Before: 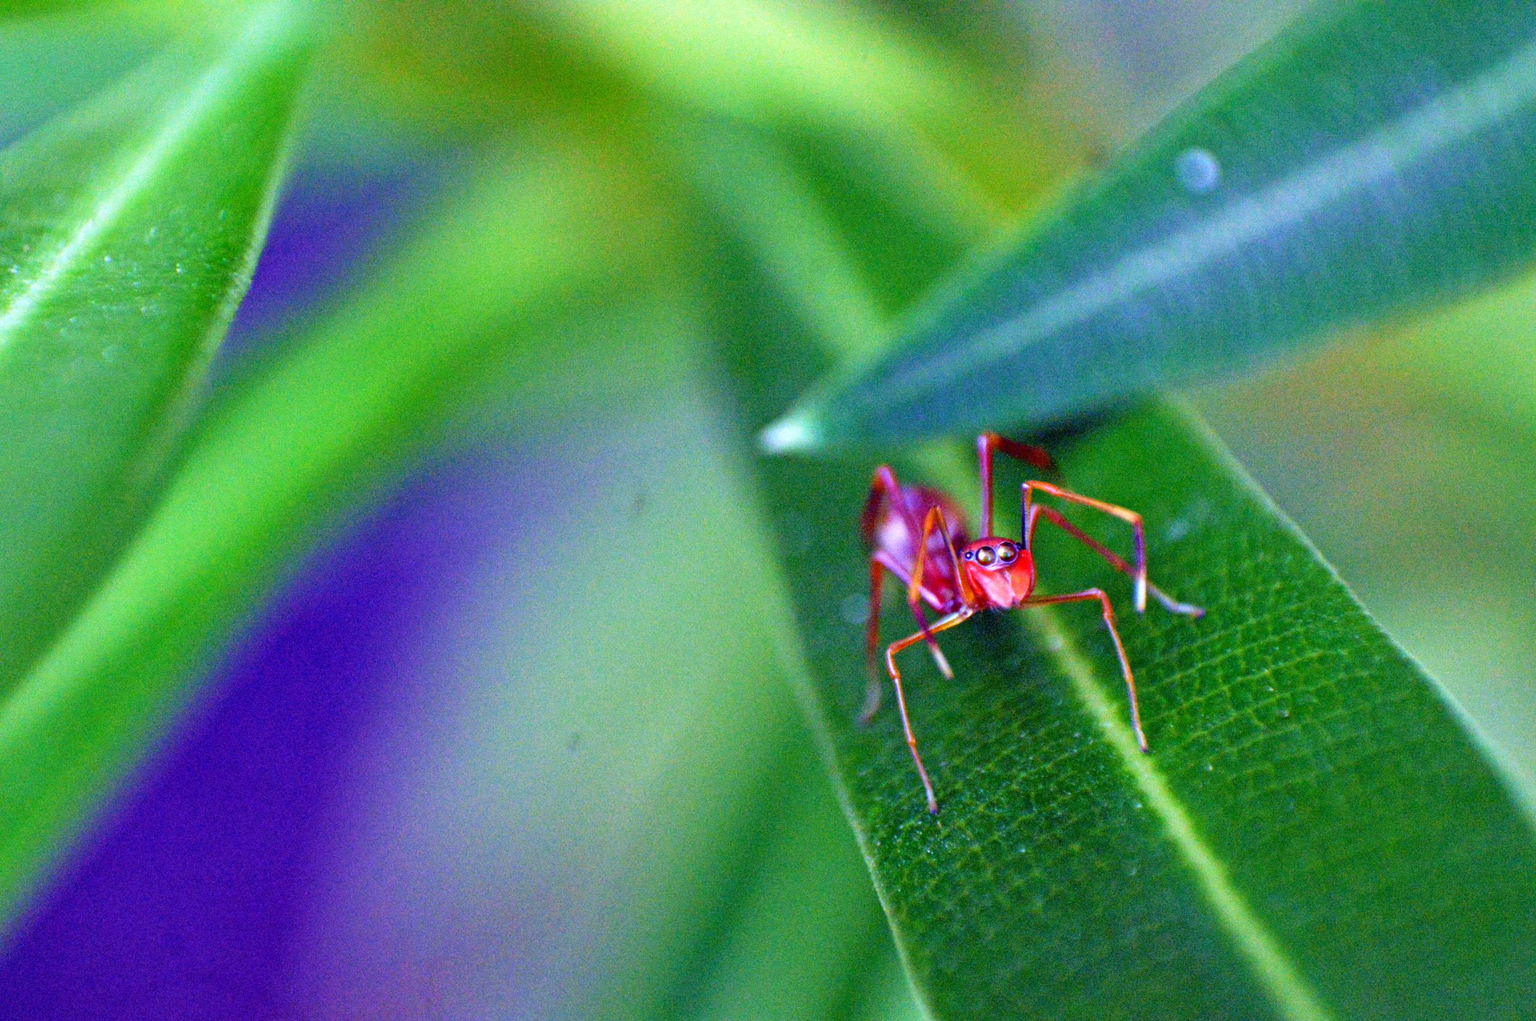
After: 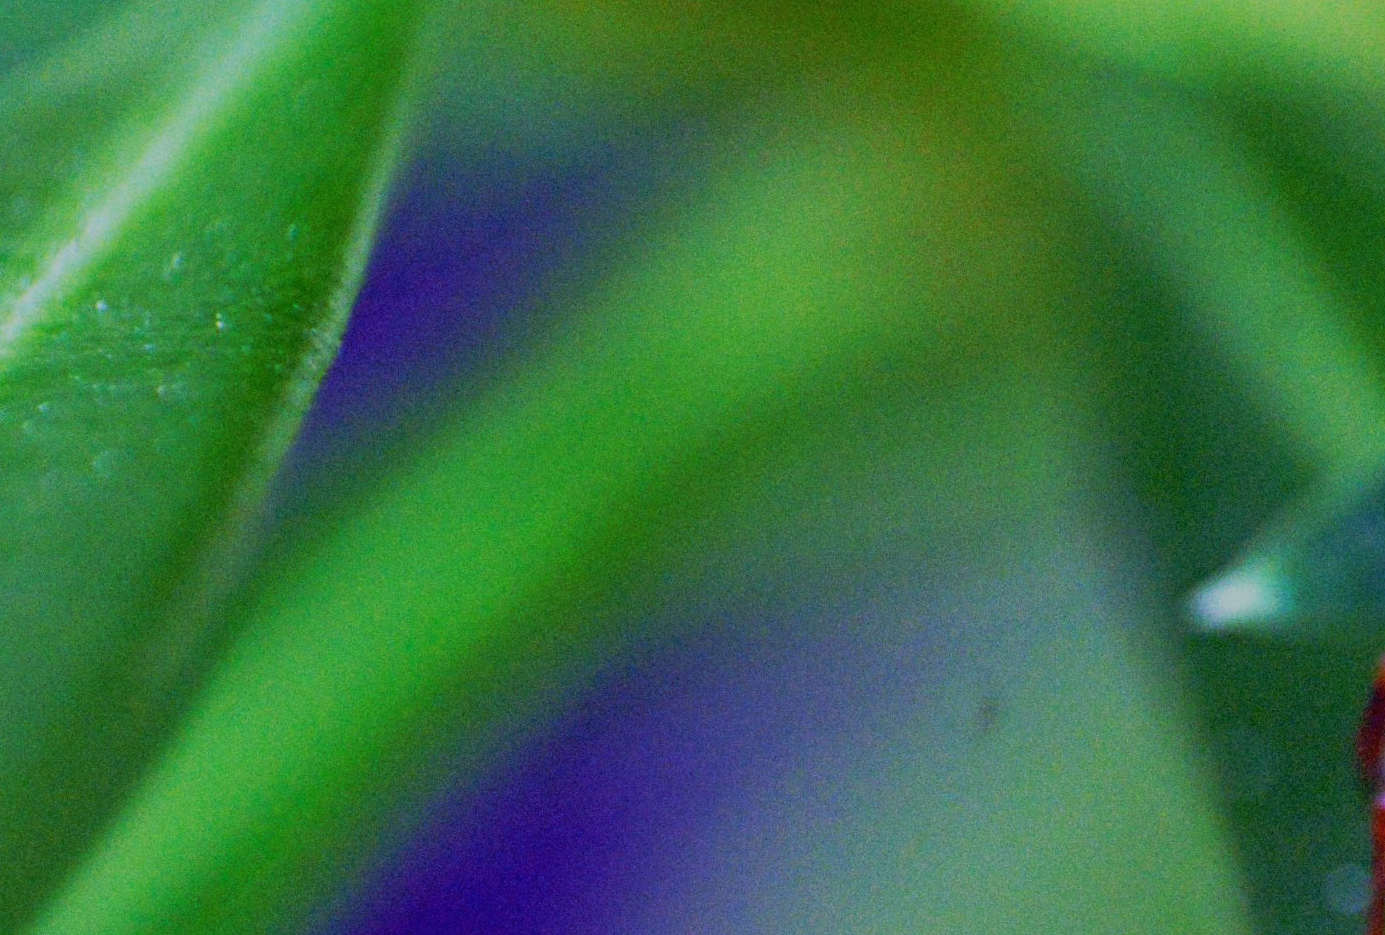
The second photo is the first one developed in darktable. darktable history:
crop and rotate: left 3.057%, top 7.52%, right 42.831%, bottom 37.505%
local contrast: highlights 101%, shadows 102%, detail 119%, midtone range 0.2
tone curve: curves: ch0 [(0, 0.026) (0.181, 0.223) (0.405, 0.46) (0.456, 0.528) (0.634, 0.728) (0.877, 0.89) (0.984, 0.935)]; ch1 [(0, 0) (0.443, 0.43) (0.492, 0.488) (0.566, 0.579) (0.595, 0.625) (0.65, 0.657) (0.696, 0.725) (1, 1)]; ch2 [(0, 0) (0.33, 0.301) (0.421, 0.443) (0.447, 0.489) (0.495, 0.494) (0.537, 0.57) (0.586, 0.591) (0.663, 0.686) (1, 1)], preserve colors none
exposure: exposure -1.425 EV, compensate highlight preservation false
